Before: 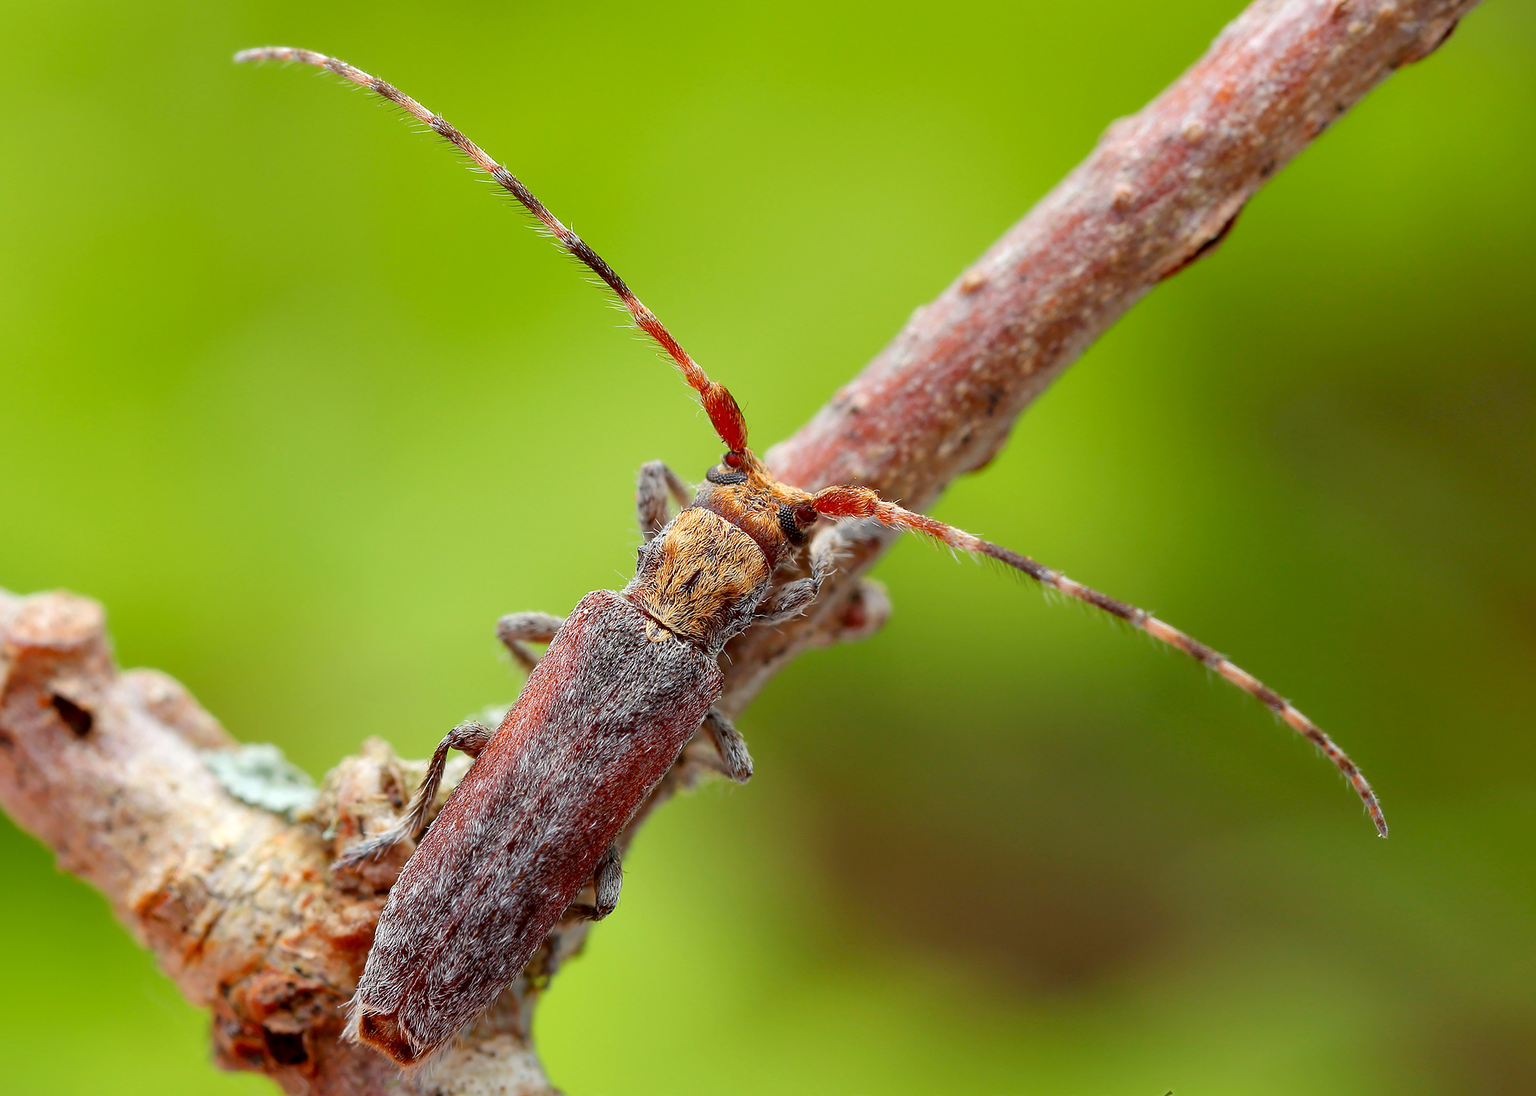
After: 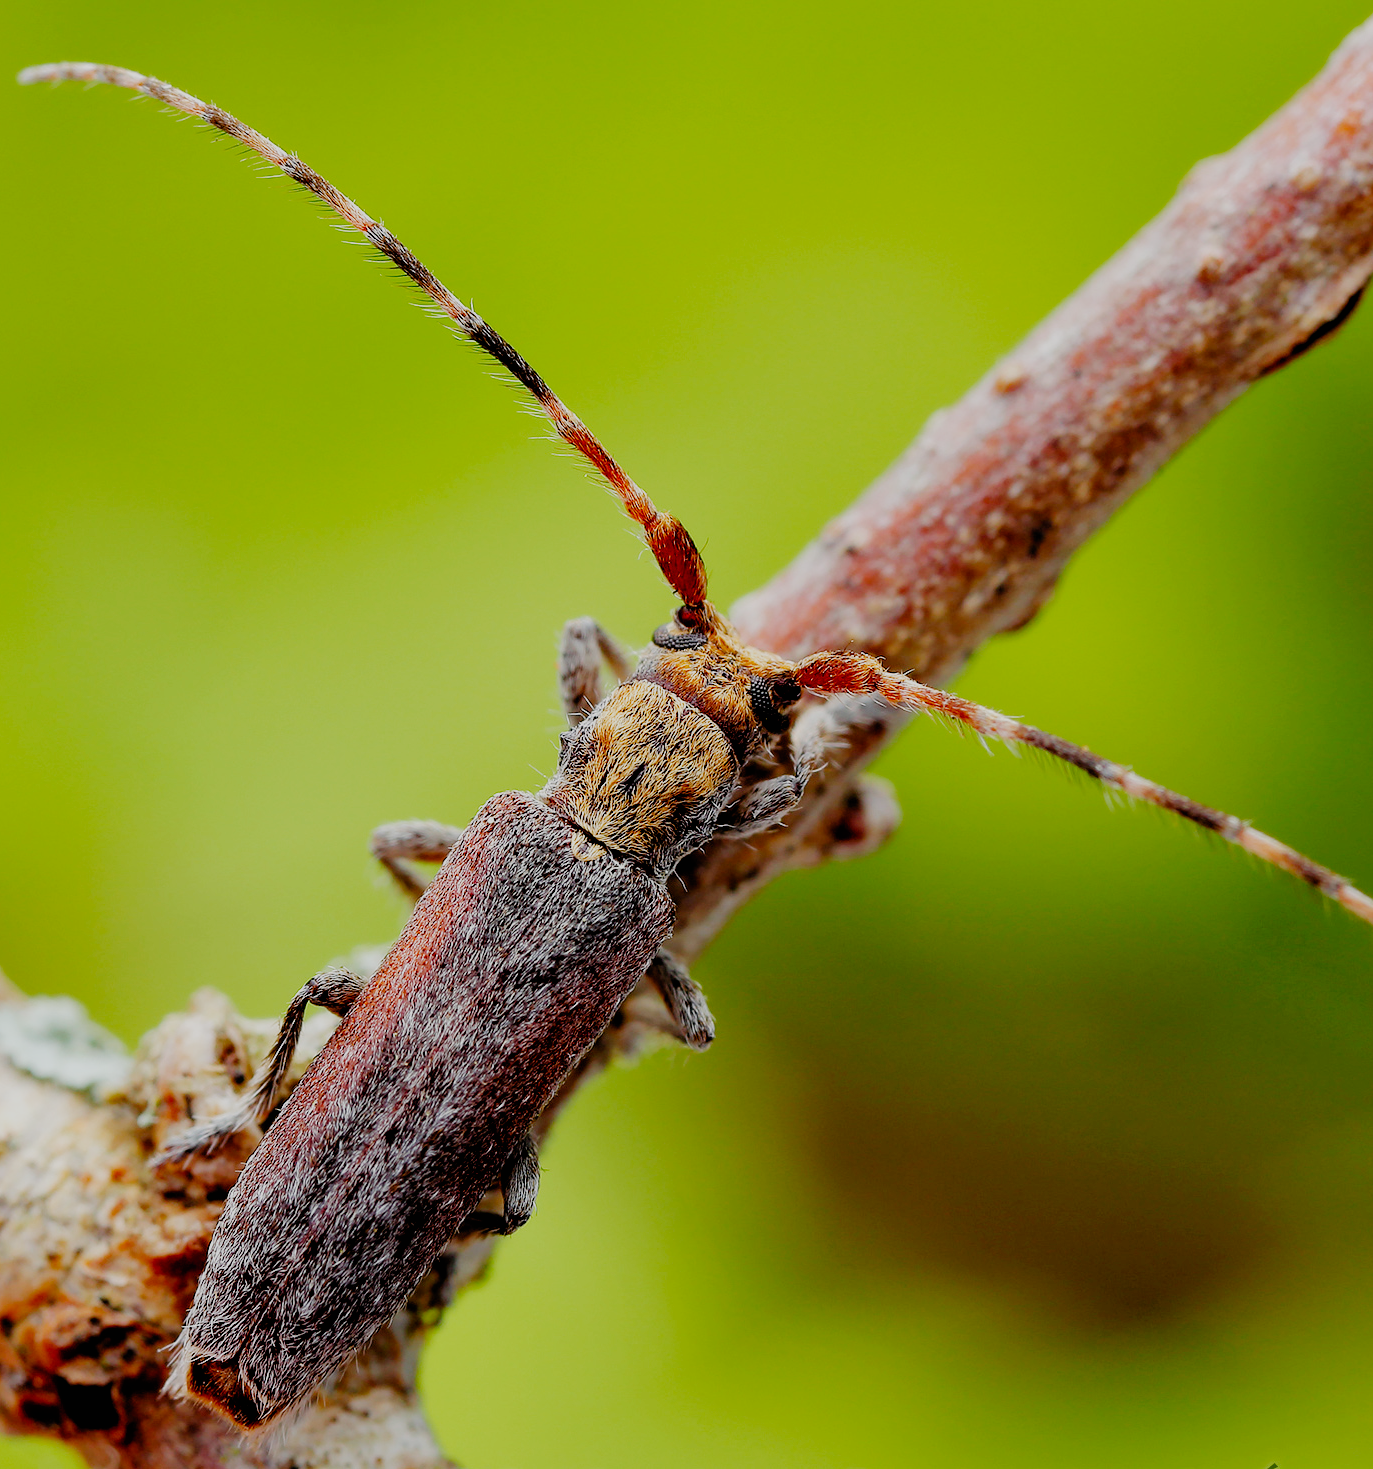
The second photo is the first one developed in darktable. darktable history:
filmic rgb: black relative exposure -4.23 EV, white relative exposure 5.14 EV, hardness 2.05, contrast 1.177, preserve chrominance no, color science v5 (2021)
crop and rotate: left 14.345%, right 18.993%
